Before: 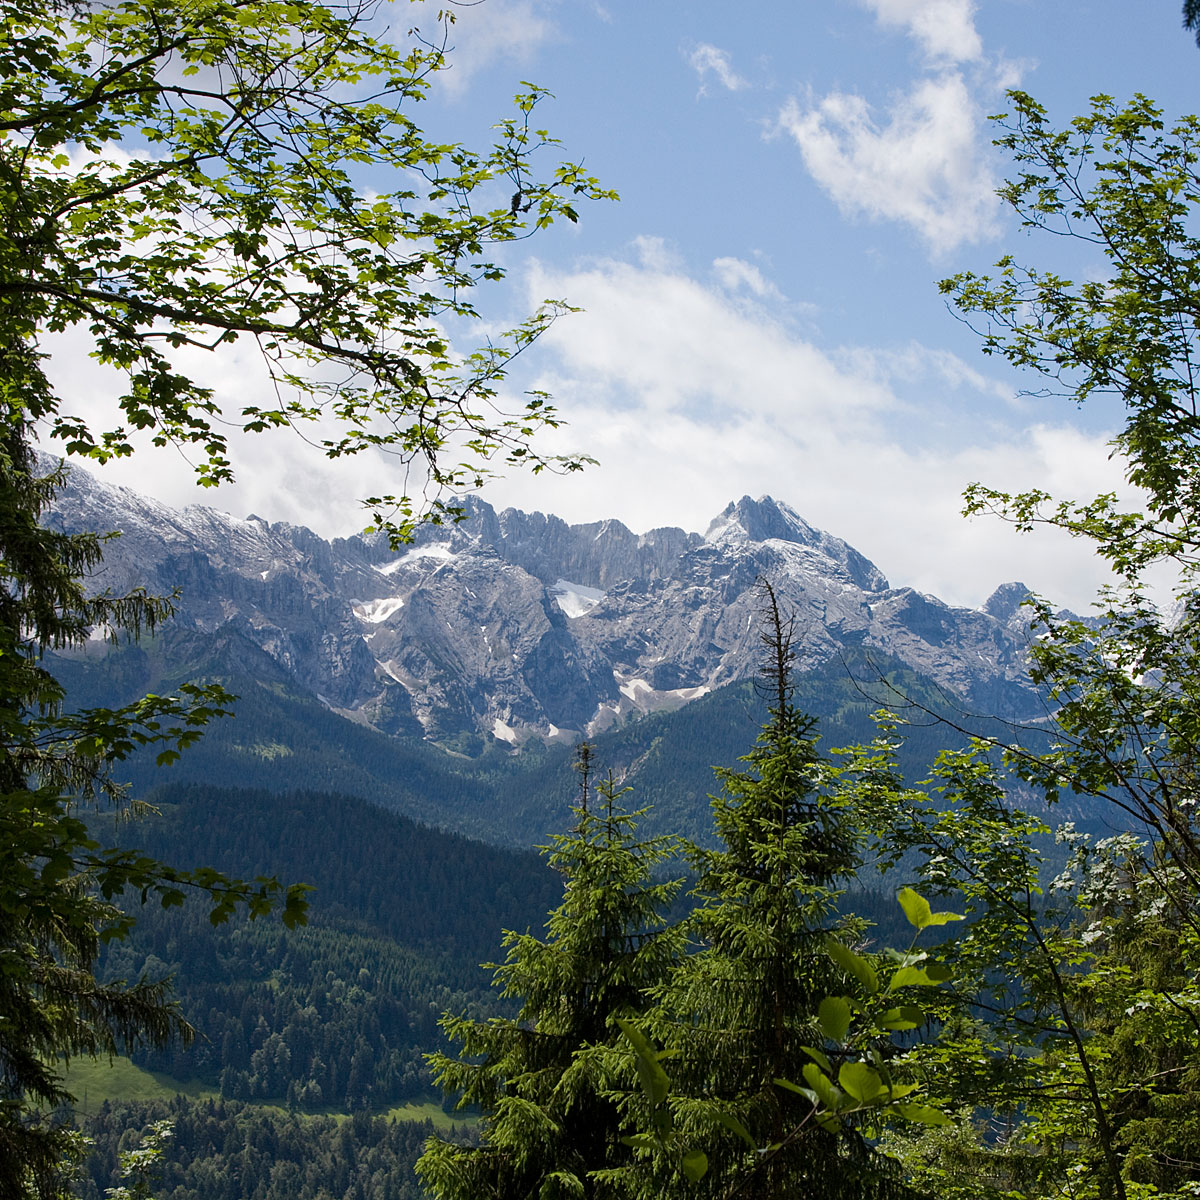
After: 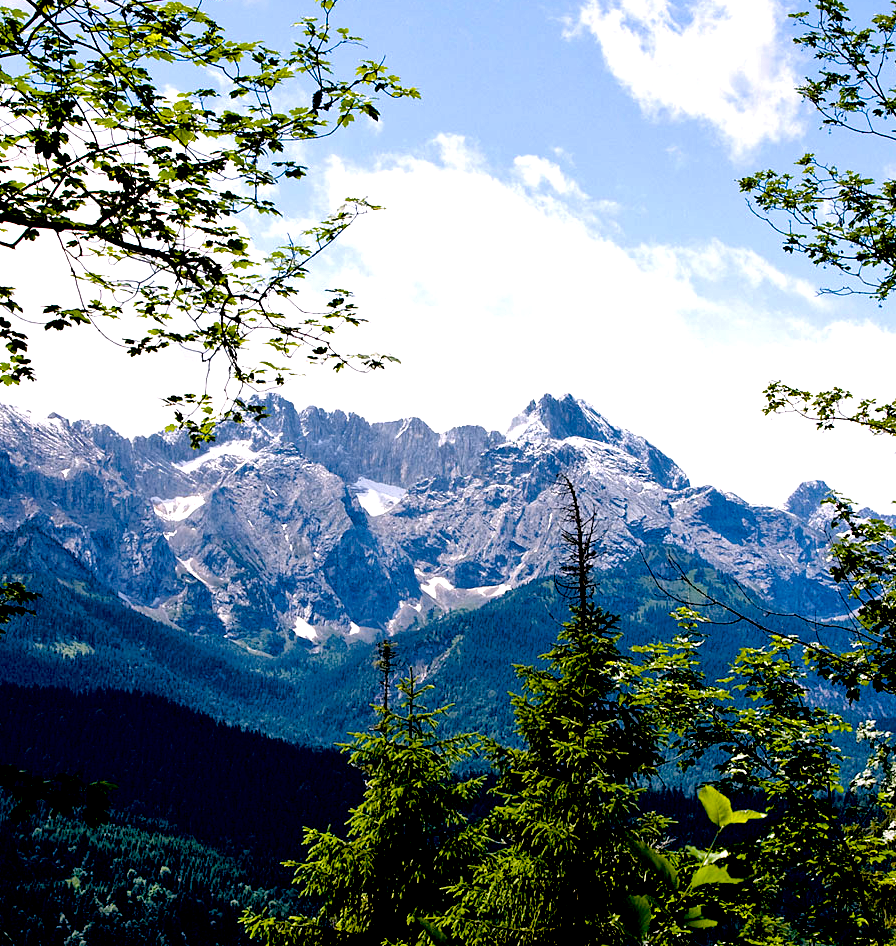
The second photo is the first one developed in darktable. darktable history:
color balance rgb: highlights gain › chroma 1.524%, highlights gain › hue 308.67°, global offset › hue 170.92°, perceptual saturation grading › global saturation 20%, perceptual saturation grading › highlights -25.658%, perceptual saturation grading › shadows 24.791%, perceptual brilliance grading › global brilliance 30.618%
crop: left 16.647%, top 8.577%, right 8.616%, bottom 12.512%
color zones: curves: ch0 [(0, 0.5) (0.143, 0.5) (0.286, 0.5) (0.429, 0.5) (0.571, 0.5) (0.714, 0.476) (0.857, 0.5) (1, 0.5)]; ch2 [(0, 0.5) (0.143, 0.5) (0.286, 0.5) (0.429, 0.5) (0.571, 0.5) (0.714, 0.487) (0.857, 0.5) (1, 0.5)], mix -131.82%
shadows and highlights: shadows 31.53, highlights -31.47, soften with gaussian
exposure: black level correction 0.044, exposure -0.231 EV, compensate exposure bias true, compensate highlight preservation false
